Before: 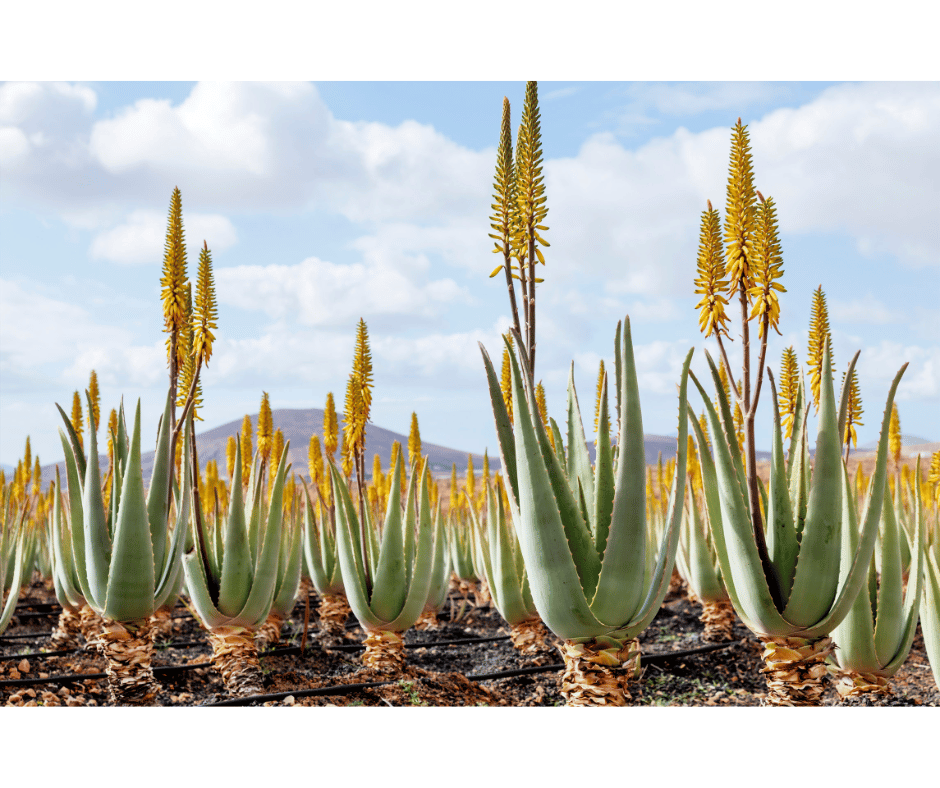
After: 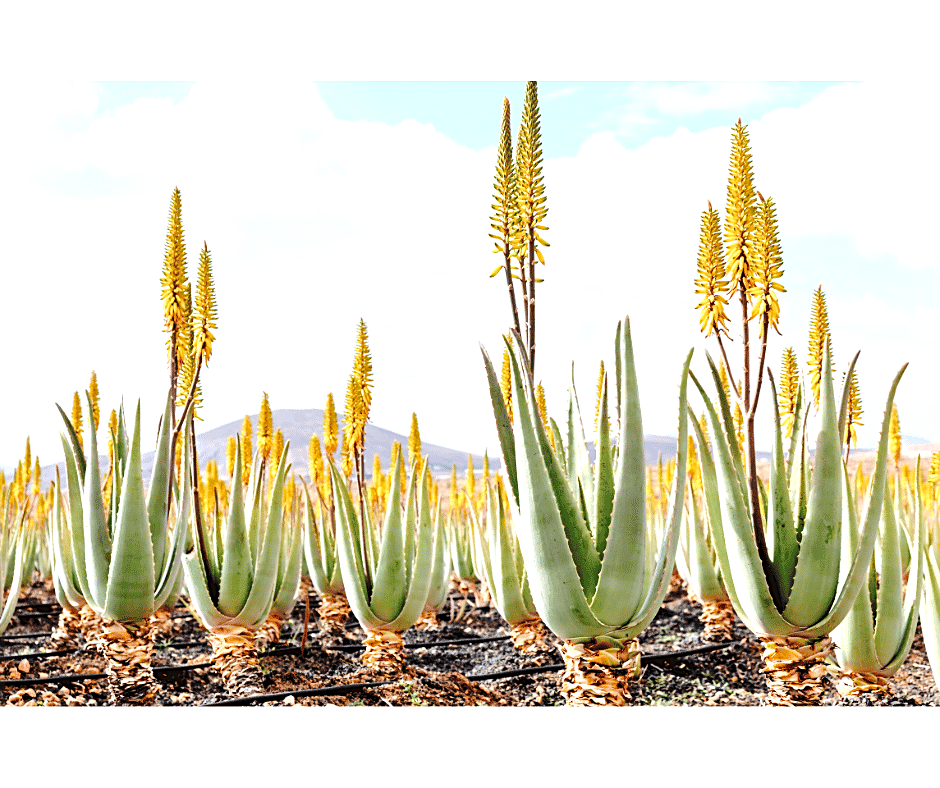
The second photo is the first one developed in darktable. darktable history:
tone curve: curves: ch0 [(0, 0) (0.003, 0.031) (0.011, 0.041) (0.025, 0.054) (0.044, 0.06) (0.069, 0.083) (0.1, 0.108) (0.136, 0.135) (0.177, 0.179) (0.224, 0.231) (0.277, 0.294) (0.335, 0.378) (0.399, 0.463) (0.468, 0.552) (0.543, 0.627) (0.623, 0.694) (0.709, 0.776) (0.801, 0.849) (0.898, 0.905) (1, 1)], preserve colors none
exposure: exposure 0.781 EV, compensate highlight preservation false
sharpen: on, module defaults
